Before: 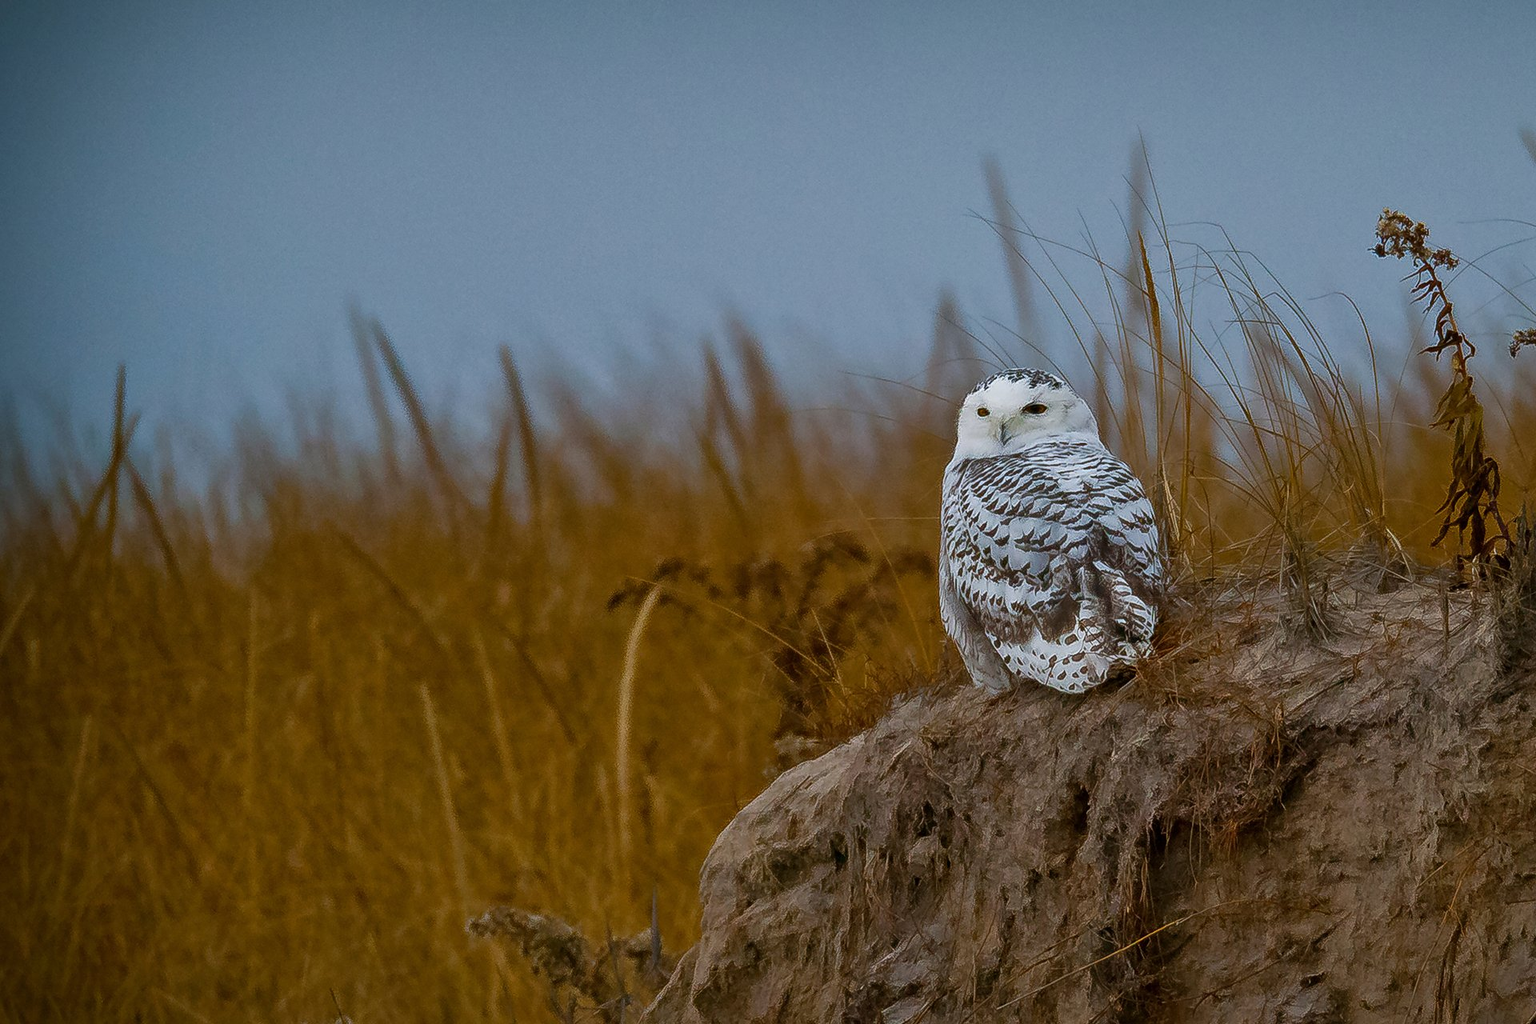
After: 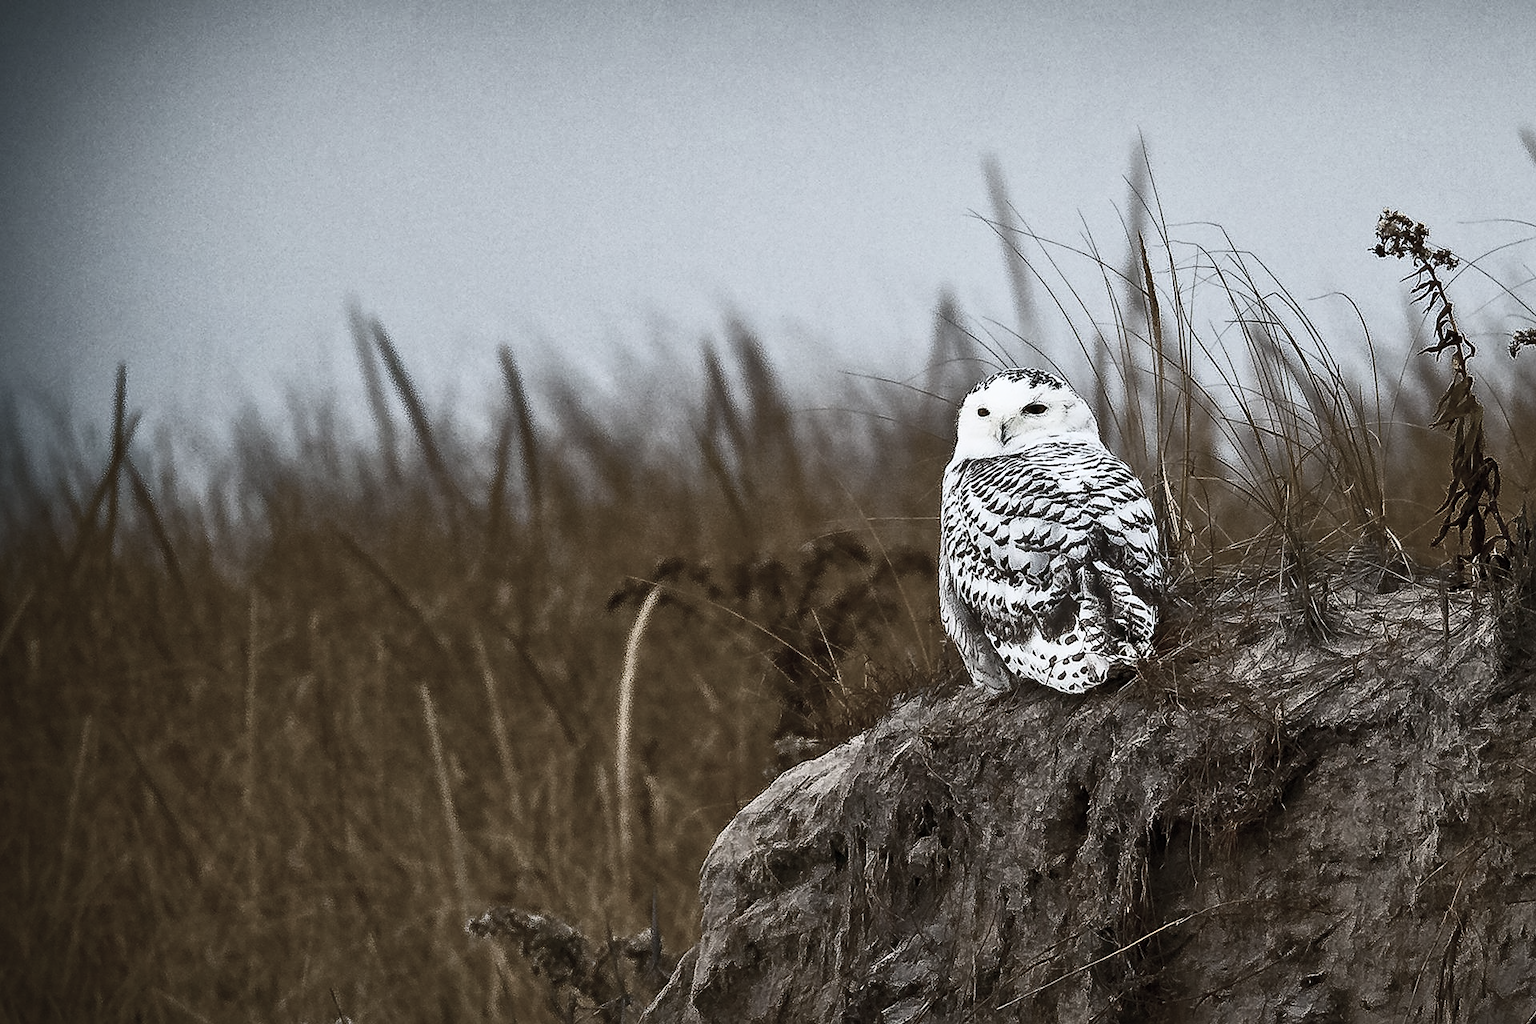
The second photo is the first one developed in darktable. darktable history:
sharpen: amount 0.201
contrast brightness saturation: contrast 0.624, brightness 0.336, saturation 0.138
color zones: curves: ch1 [(0, 0.153) (0.143, 0.15) (0.286, 0.151) (0.429, 0.152) (0.571, 0.152) (0.714, 0.151) (0.857, 0.151) (1, 0.153)]
